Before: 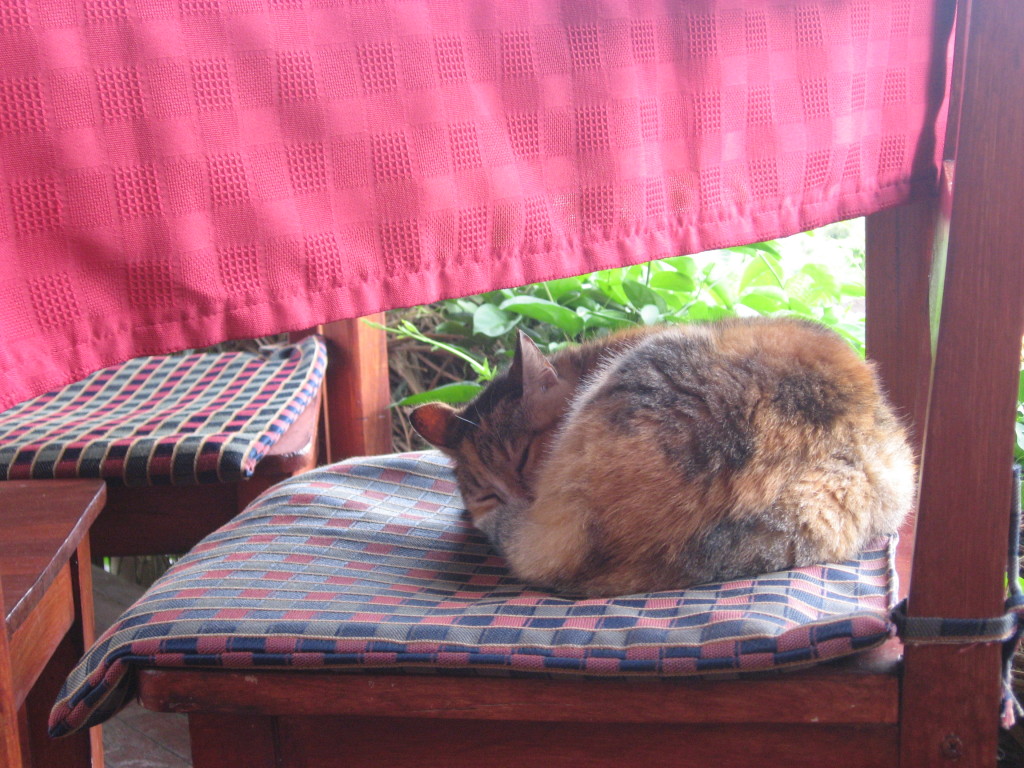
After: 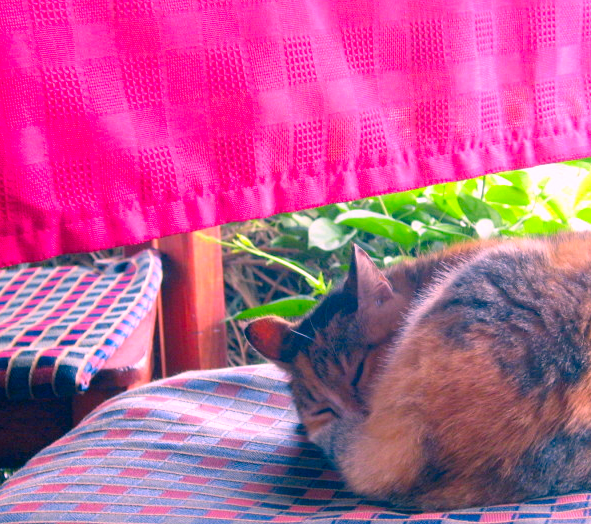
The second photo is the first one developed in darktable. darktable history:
color correction: highlights a* 17.03, highlights b* 0.205, shadows a* -15.38, shadows b* -14.56, saturation 1.5
crop: left 16.202%, top 11.208%, right 26.045%, bottom 20.557%
exposure: black level correction 0.007, exposure 0.159 EV, compensate highlight preservation false
